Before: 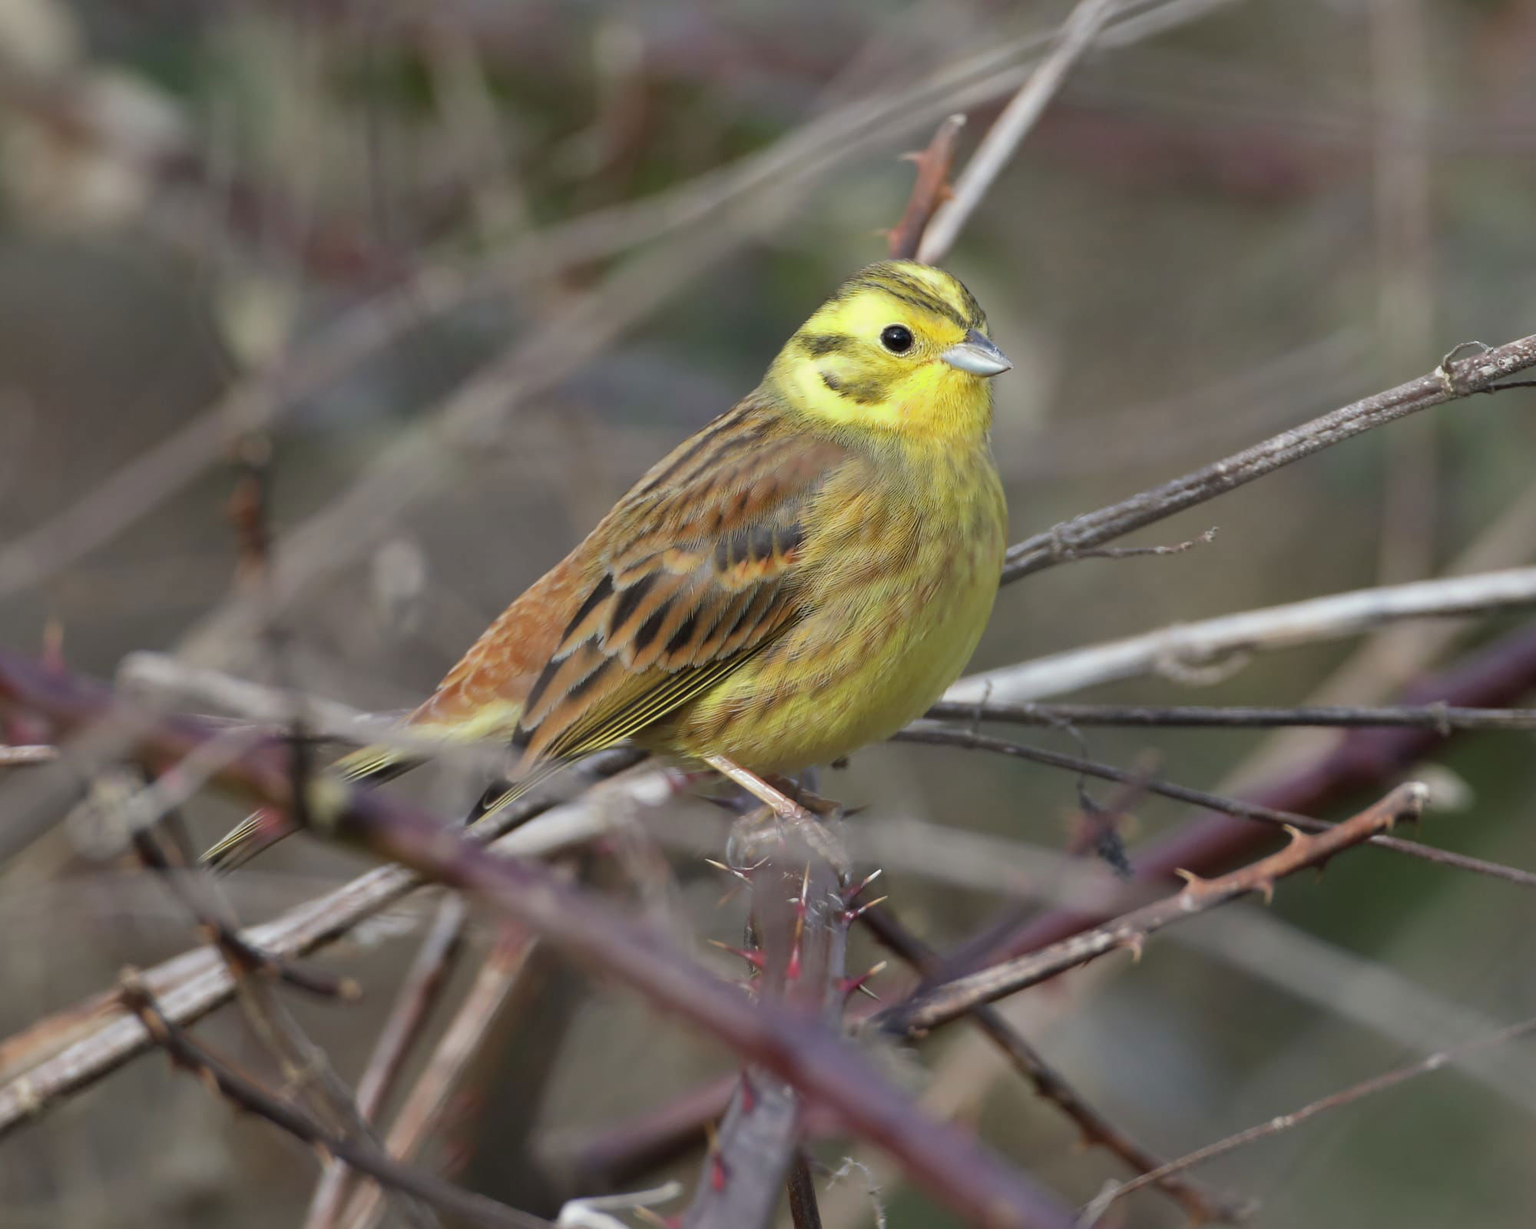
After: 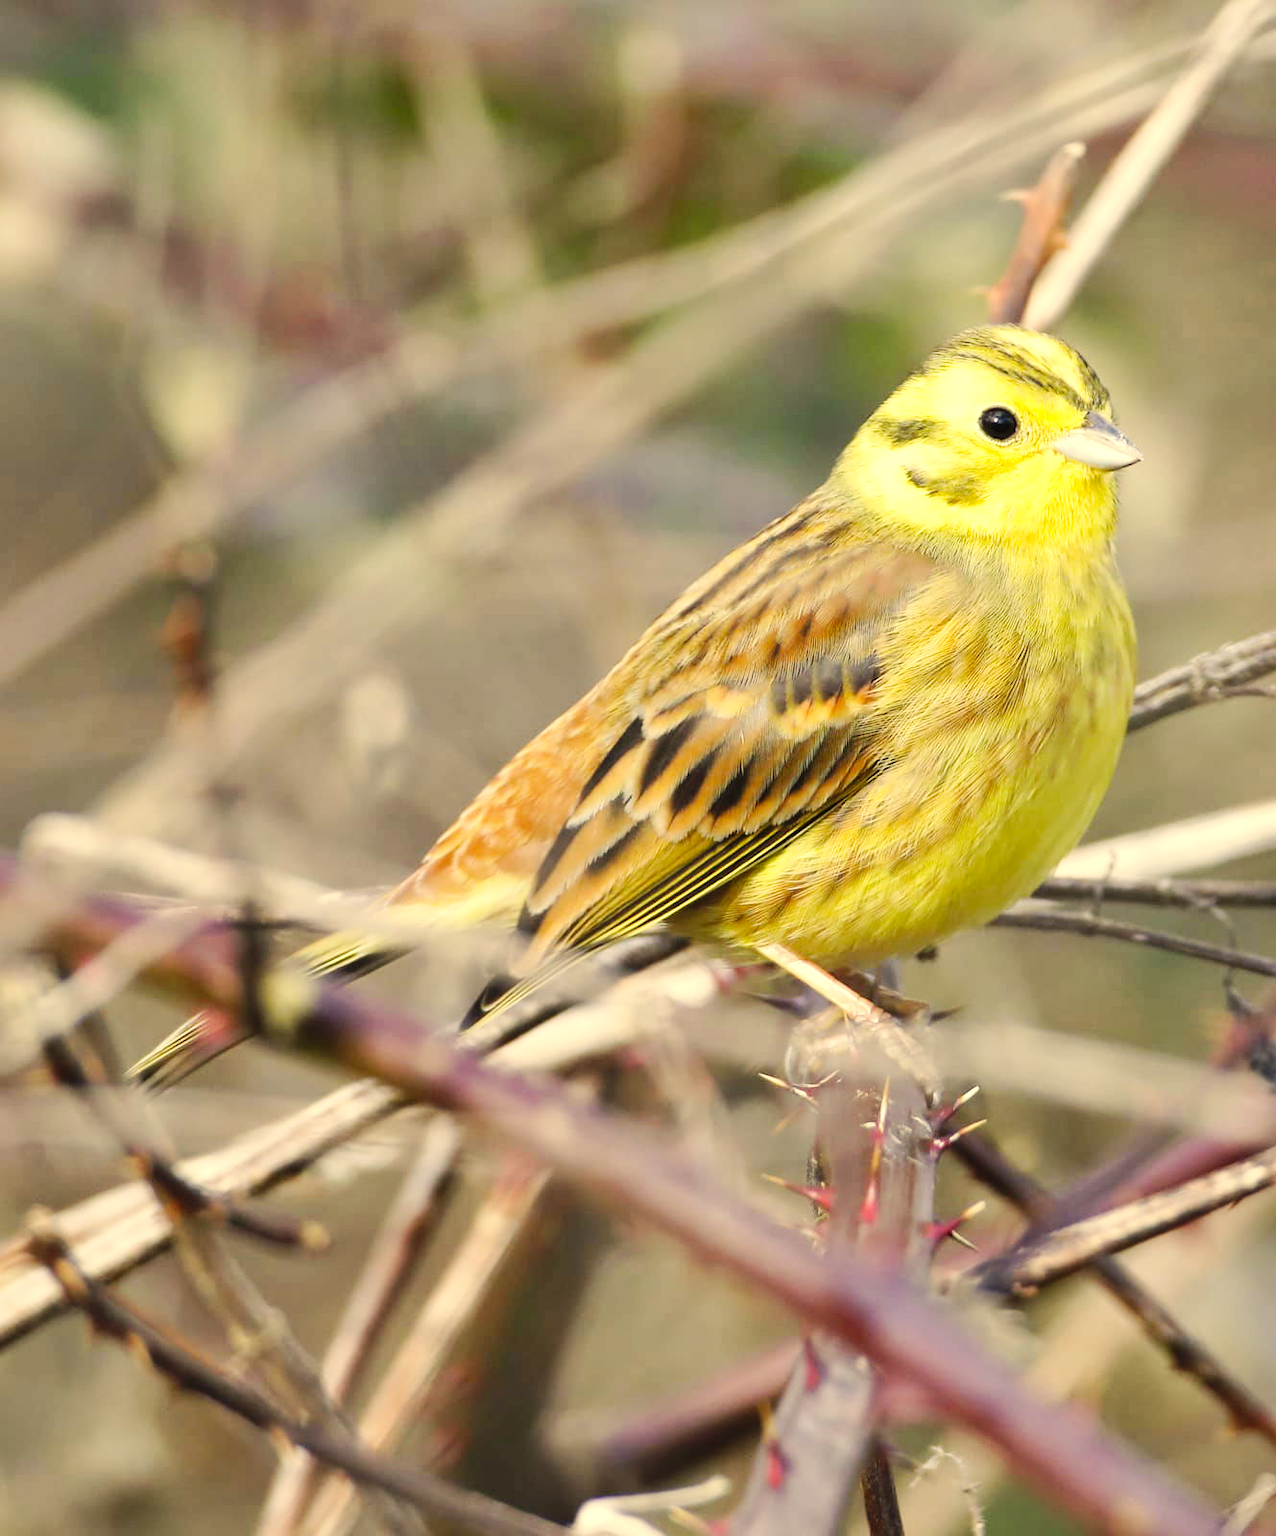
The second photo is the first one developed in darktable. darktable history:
crop and rotate: left 6.43%, right 27.022%
color correction: highlights a* 2.71, highlights b* 23.26
base curve: curves: ch0 [(0, 0) (0.032, 0.025) (0.121, 0.166) (0.206, 0.329) (0.605, 0.79) (1, 1)], preserve colors none
exposure: black level correction 0, exposure 0.7 EV, compensate exposure bias true, compensate highlight preservation false
